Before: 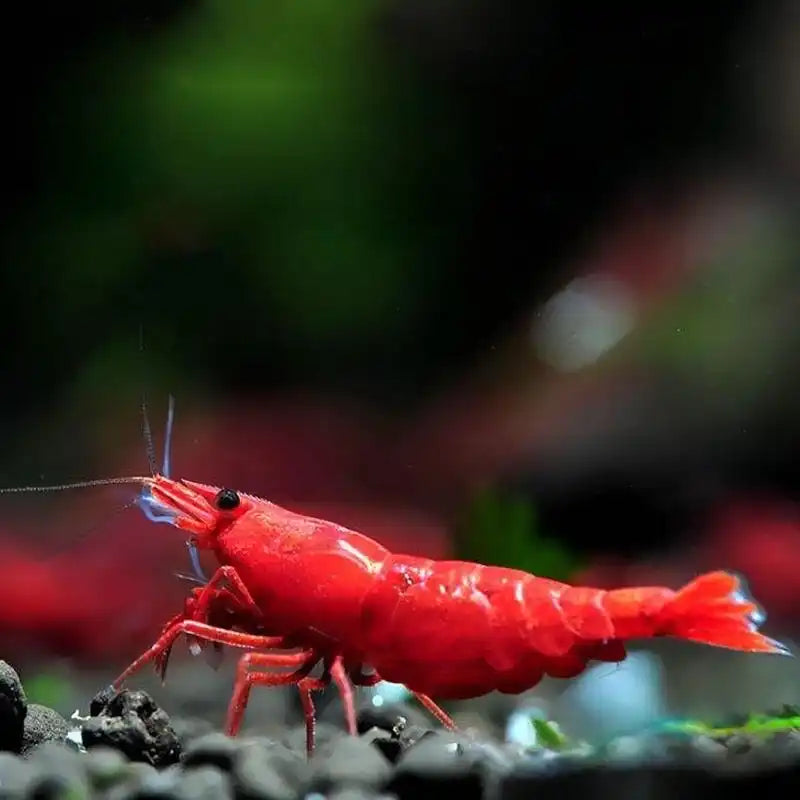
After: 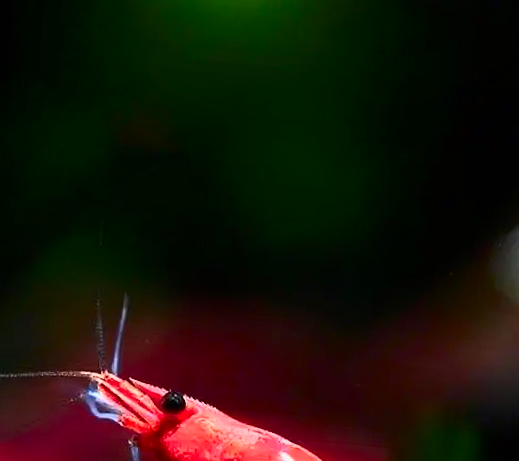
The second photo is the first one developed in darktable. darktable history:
contrast brightness saturation: contrast 0.4, brightness 0.1, saturation 0.21
crop and rotate: angle -4.99°, left 2.122%, top 6.945%, right 27.566%, bottom 30.519%
exposure: compensate highlight preservation false
